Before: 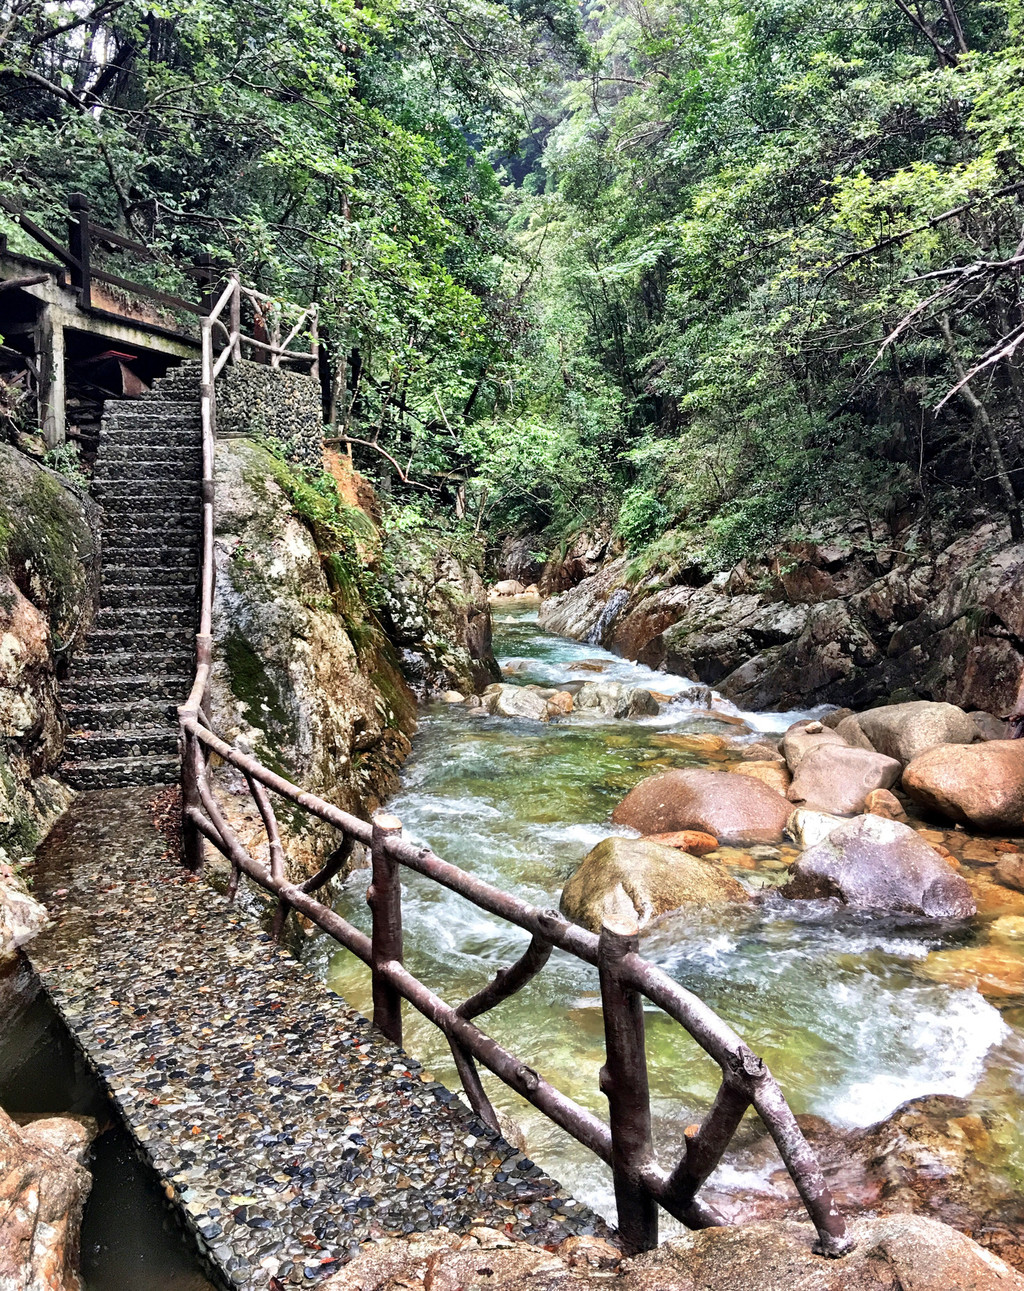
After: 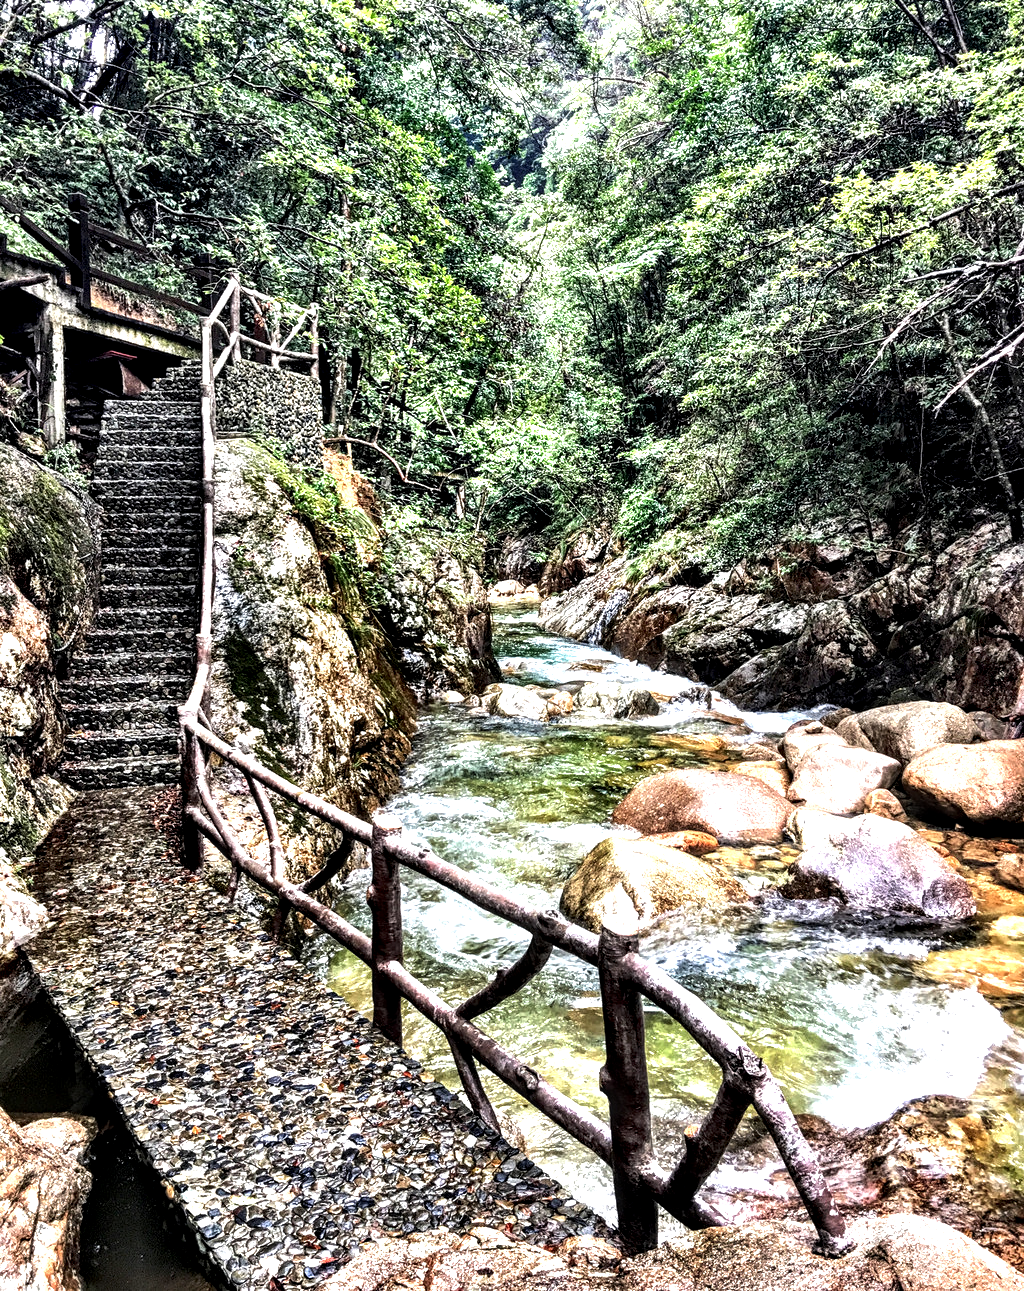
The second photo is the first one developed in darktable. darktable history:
local contrast: highlights 19%, detail 186%
tone equalizer: -8 EV -1.09 EV, -7 EV -0.978 EV, -6 EV -0.891 EV, -5 EV -0.543 EV, -3 EV 0.564 EV, -2 EV 0.85 EV, -1 EV 0.987 EV, +0 EV 1.06 EV, edges refinement/feathering 500, mask exposure compensation -1.57 EV, preserve details guided filter
